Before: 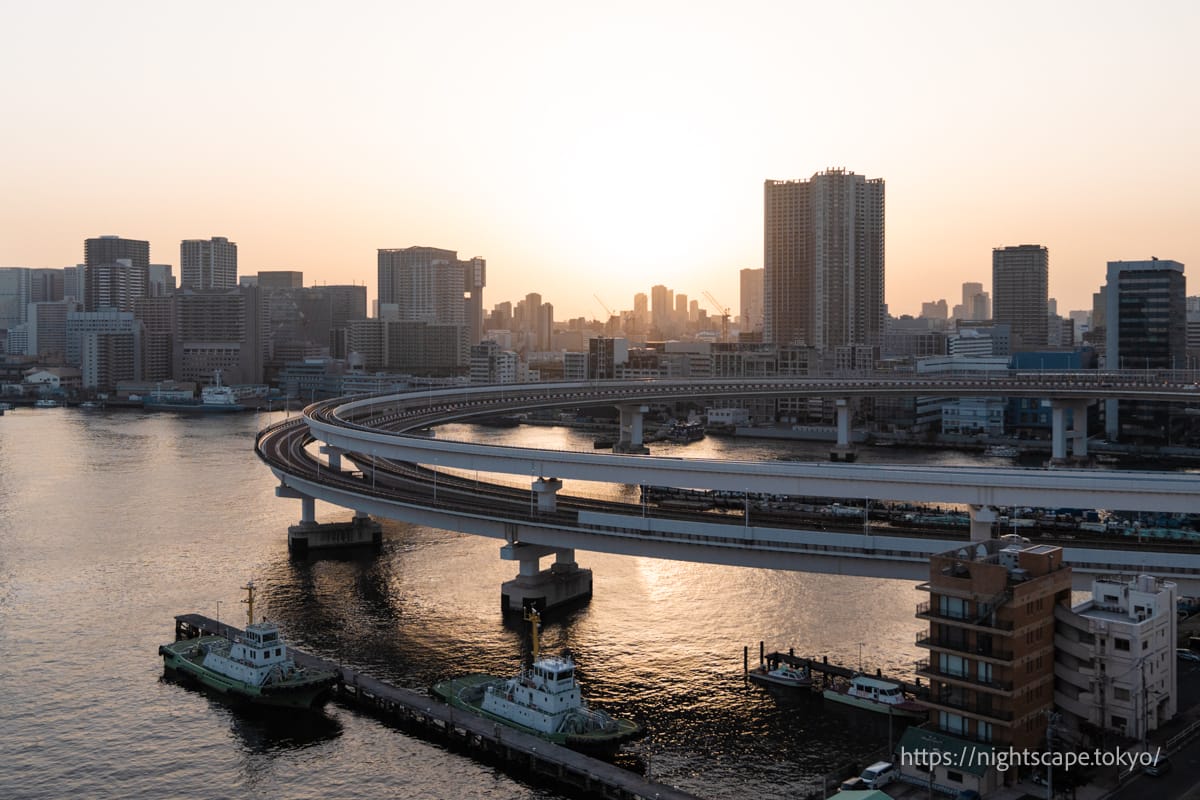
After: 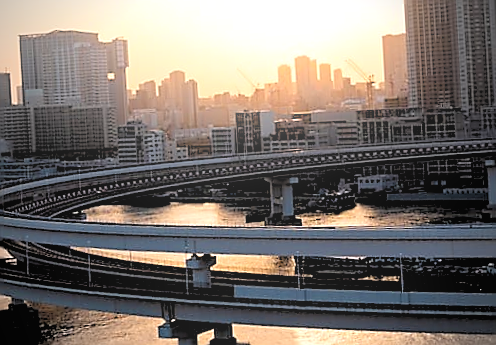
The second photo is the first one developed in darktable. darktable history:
sharpen: radius 1.4, amount 1.25, threshold 0.7
crop: left 30%, top 30%, right 30%, bottom 30%
exposure: black level correction 0.001, compensate highlight preservation false
bloom: size 16%, threshold 98%, strength 20%
rgb levels: levels [[0.029, 0.461, 0.922], [0, 0.5, 1], [0, 0.5, 1]]
vignetting: on, module defaults
color zones: curves: ch0 [(0, 0.613) (0.01, 0.613) (0.245, 0.448) (0.498, 0.529) (0.642, 0.665) (0.879, 0.777) (0.99, 0.613)]; ch1 [(0, 0) (0.143, 0) (0.286, 0) (0.429, 0) (0.571, 0) (0.714, 0) (0.857, 0)], mix -131.09%
rotate and perspective: rotation -3.18°, automatic cropping off
